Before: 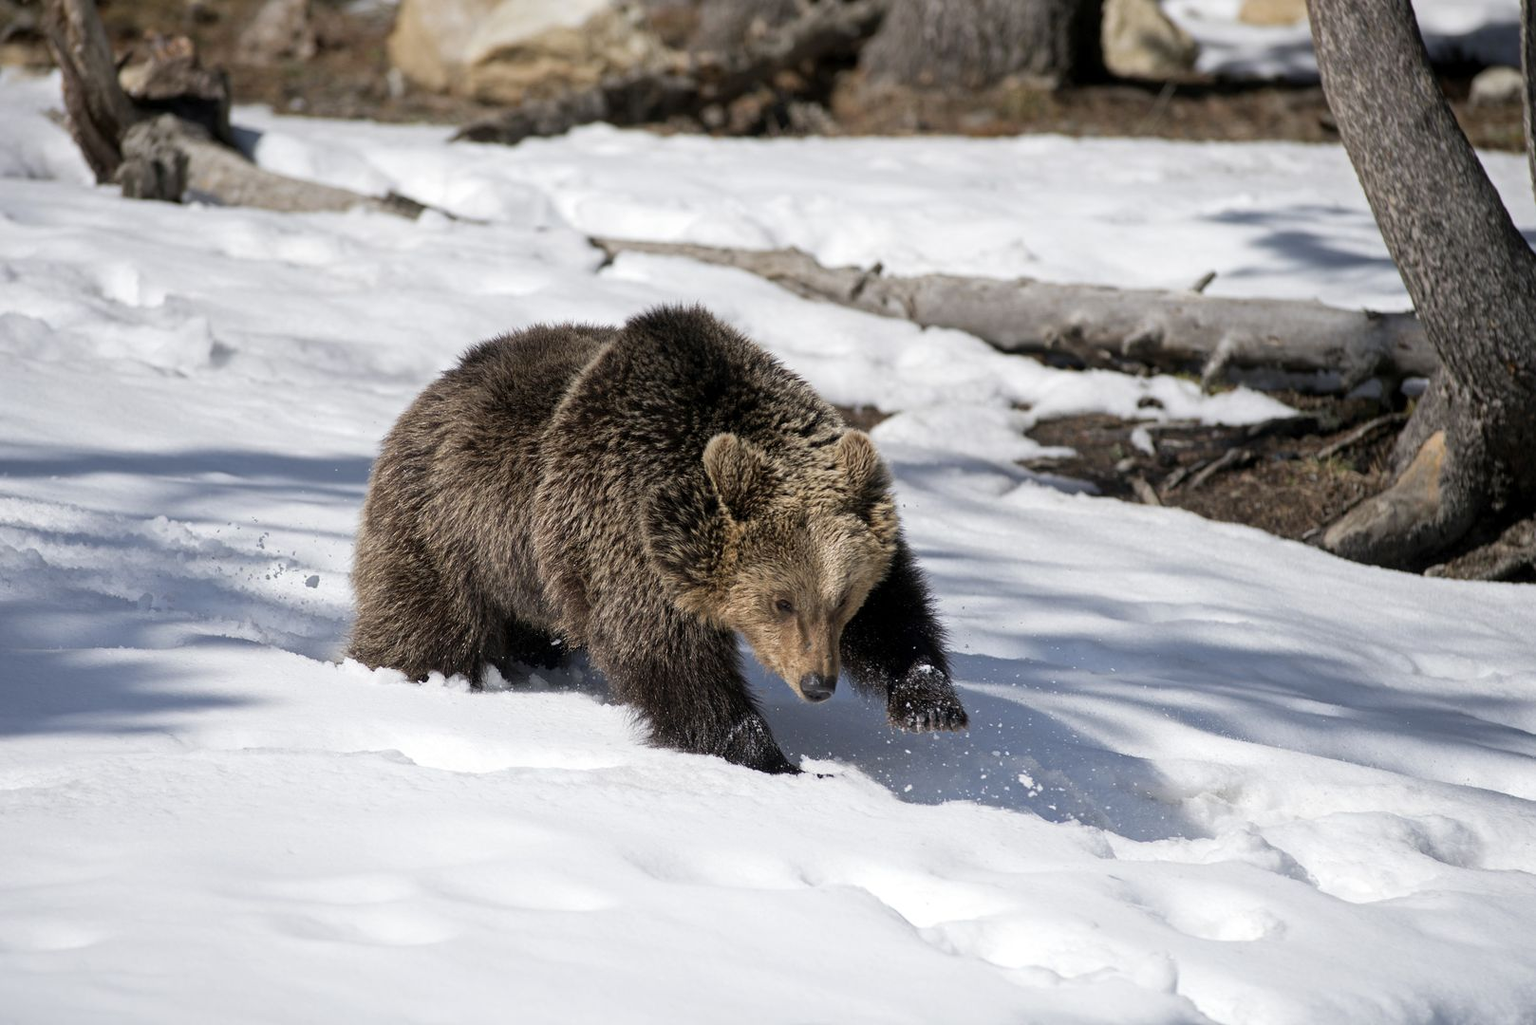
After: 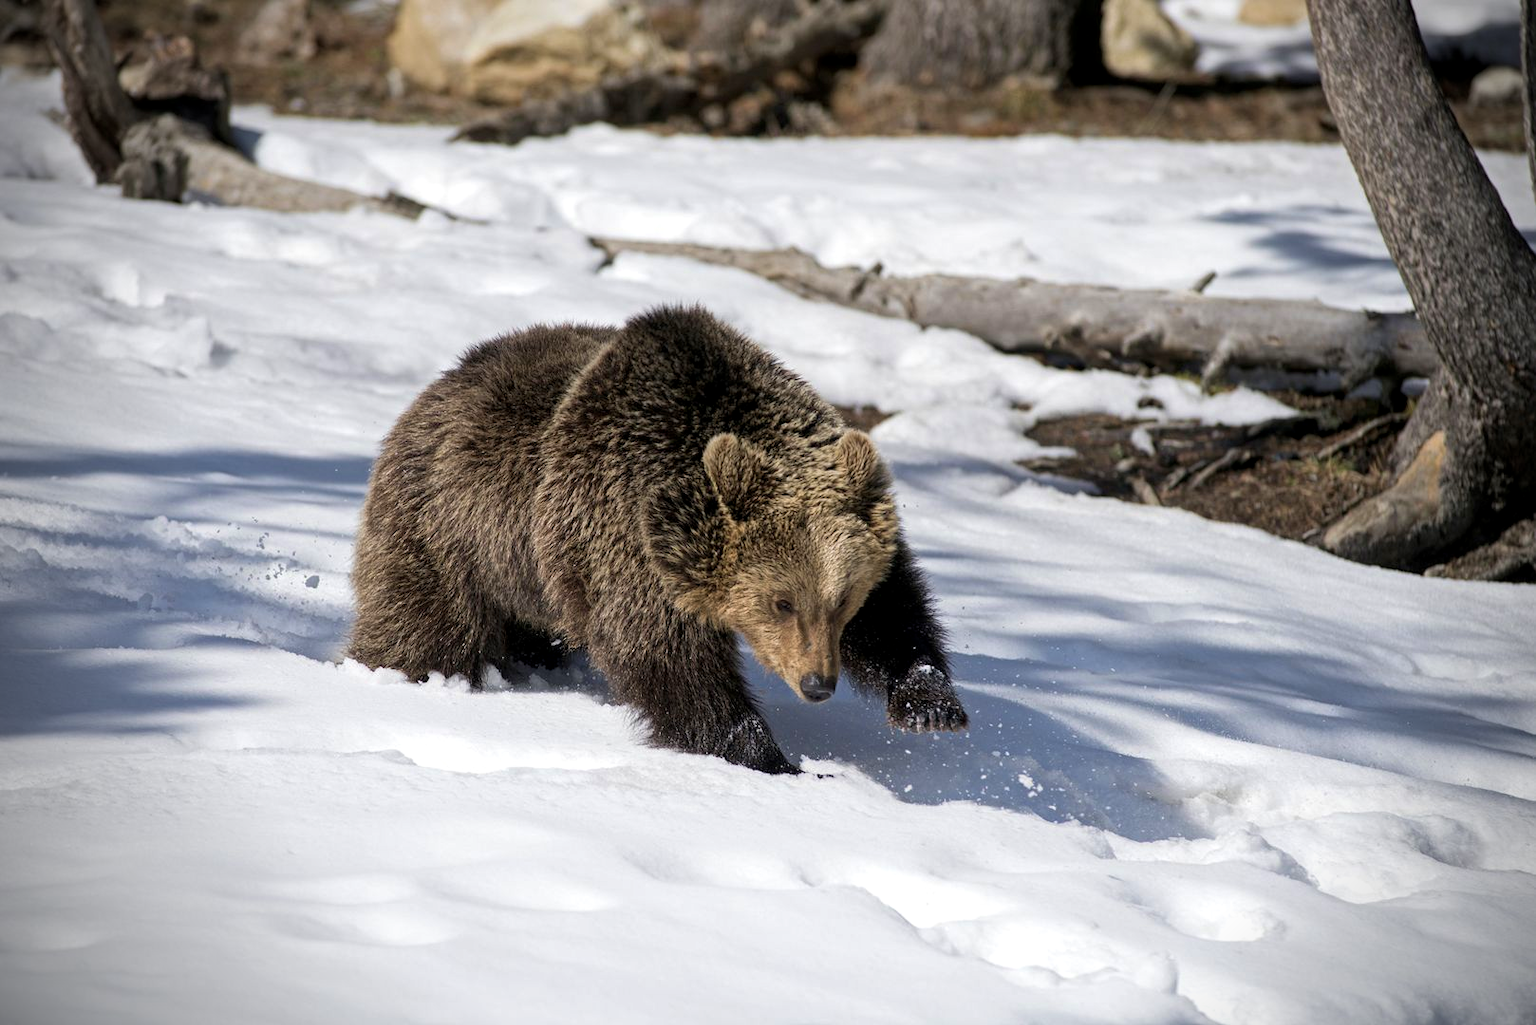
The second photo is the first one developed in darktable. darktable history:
velvia: on, module defaults
vignetting: brightness -0.719, saturation -0.485, center (0.034, -0.087)
local contrast: highlights 101%, shadows 100%, detail 120%, midtone range 0.2
color calibration: illuminant same as pipeline (D50), x 0.345, y 0.358, temperature 4982.23 K
